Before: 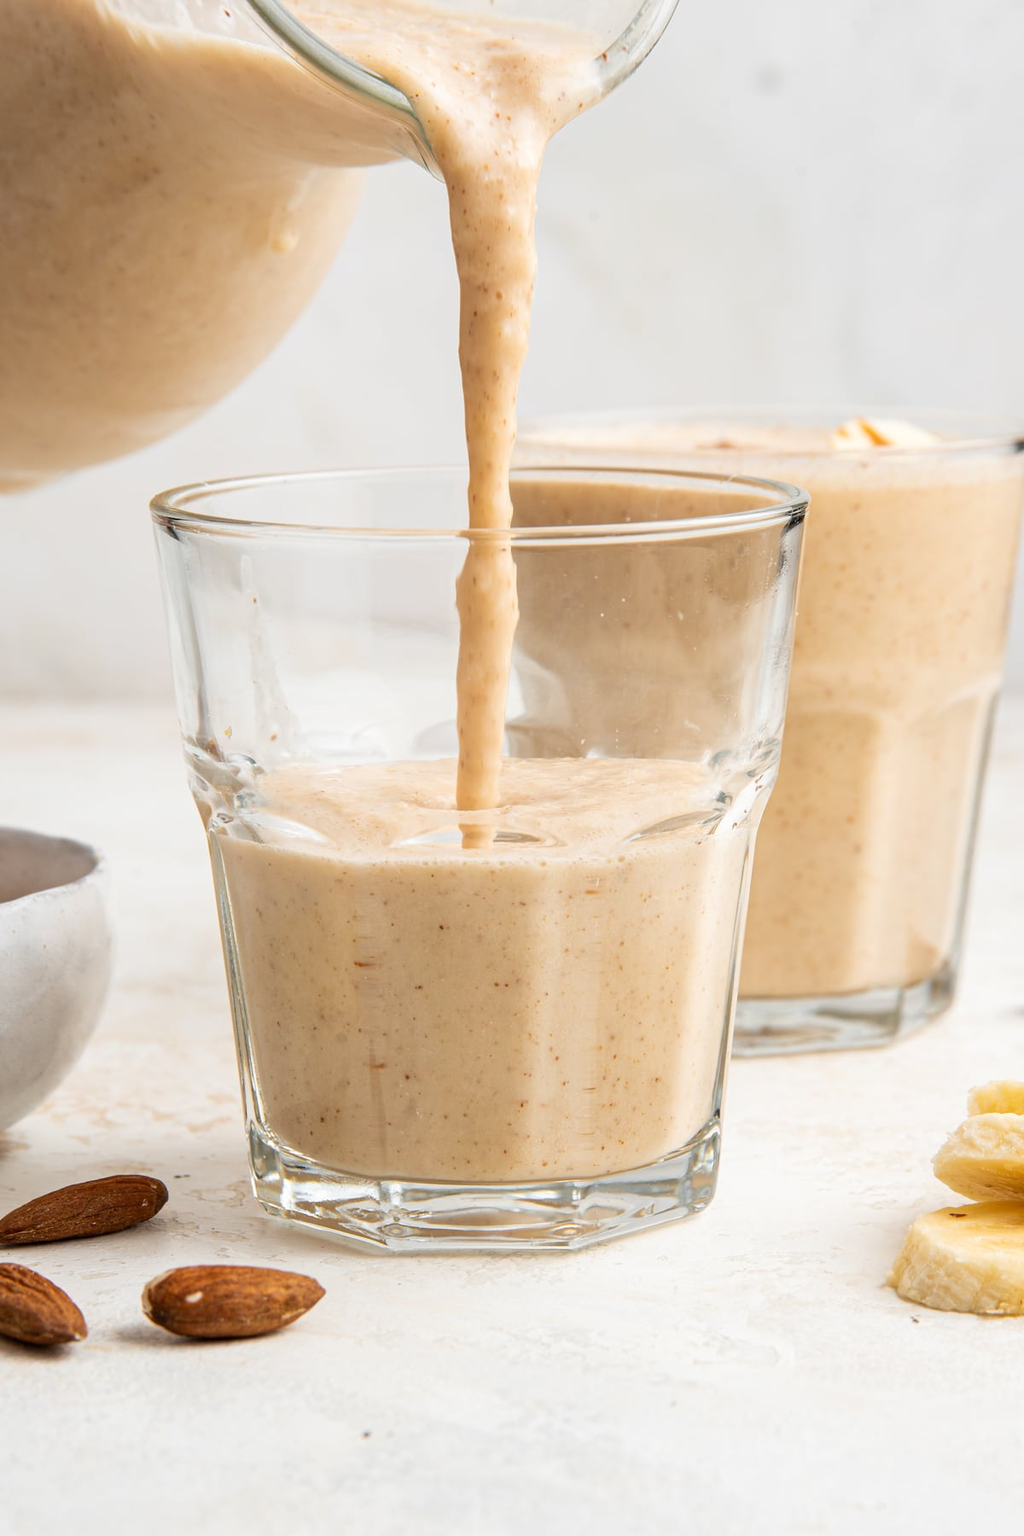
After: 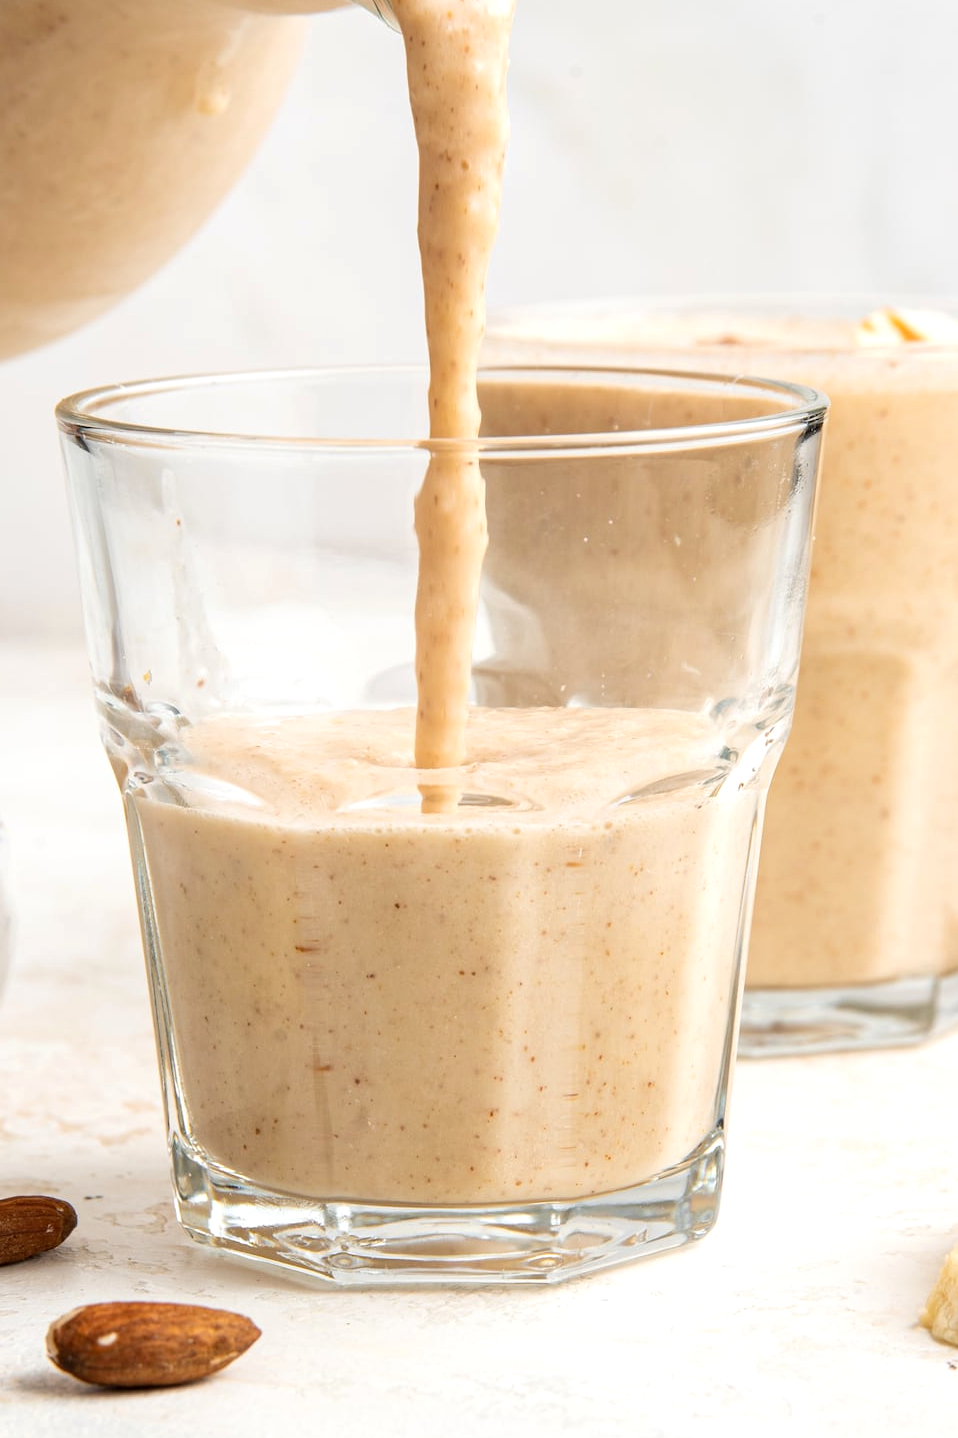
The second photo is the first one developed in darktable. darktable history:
exposure: exposure 0.2 EV, compensate highlight preservation false
crop and rotate: left 10.071%, top 10.071%, right 10.02%, bottom 10.02%
